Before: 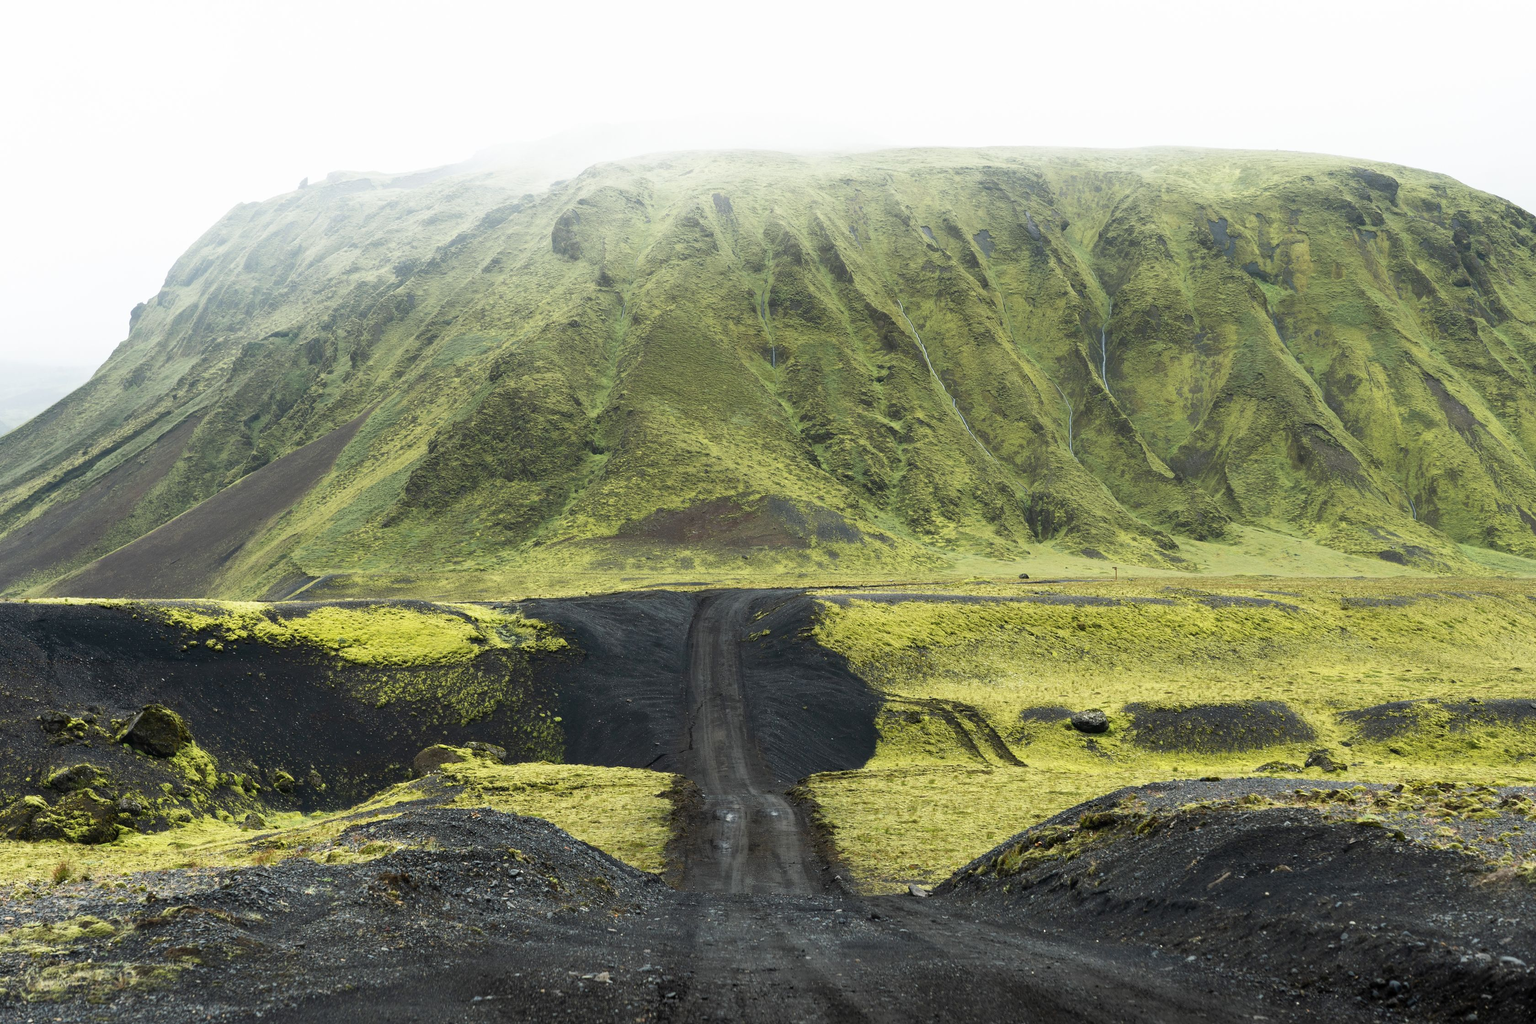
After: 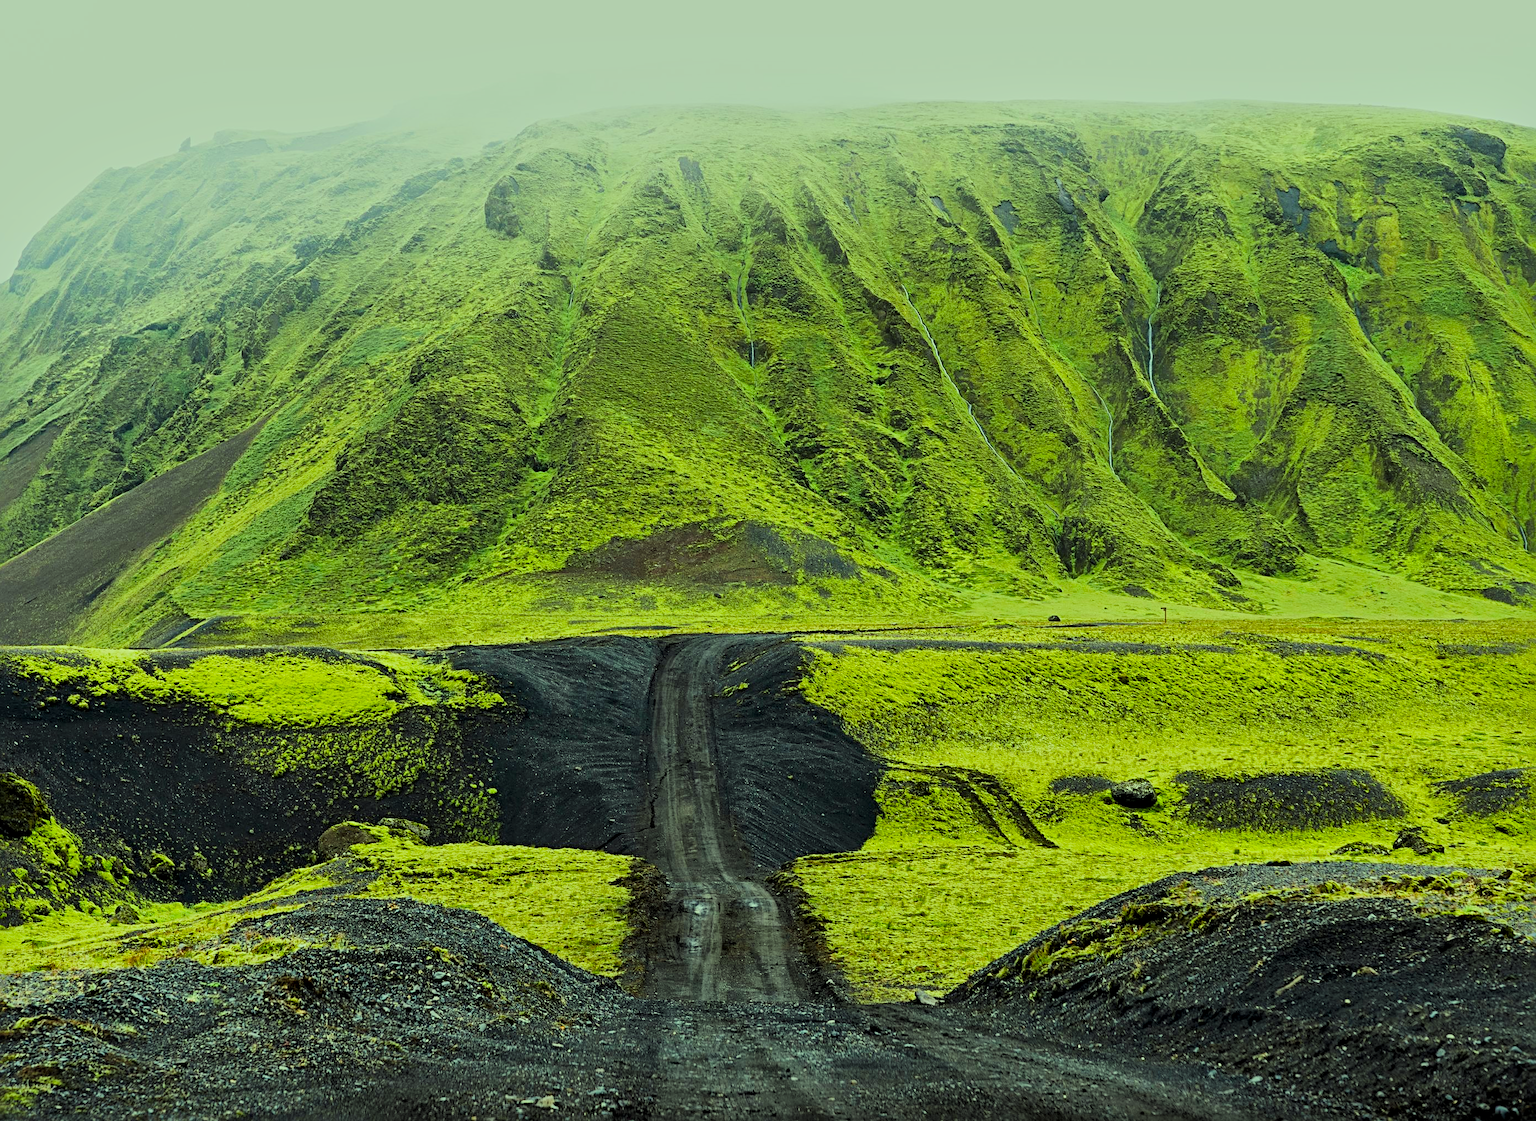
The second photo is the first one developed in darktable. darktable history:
sharpen: radius 4.861
filmic rgb: black relative exposure -6.92 EV, white relative exposure 5.65 EV, hardness 2.84, color science v5 (2021), contrast in shadows safe, contrast in highlights safe
crop: left 9.773%, top 6.208%, right 7.295%, bottom 2.475%
color correction: highlights a* -10.97, highlights b* 9.82, saturation 1.71
local contrast: mode bilateral grid, contrast 25, coarseness 60, detail 151%, midtone range 0.2
